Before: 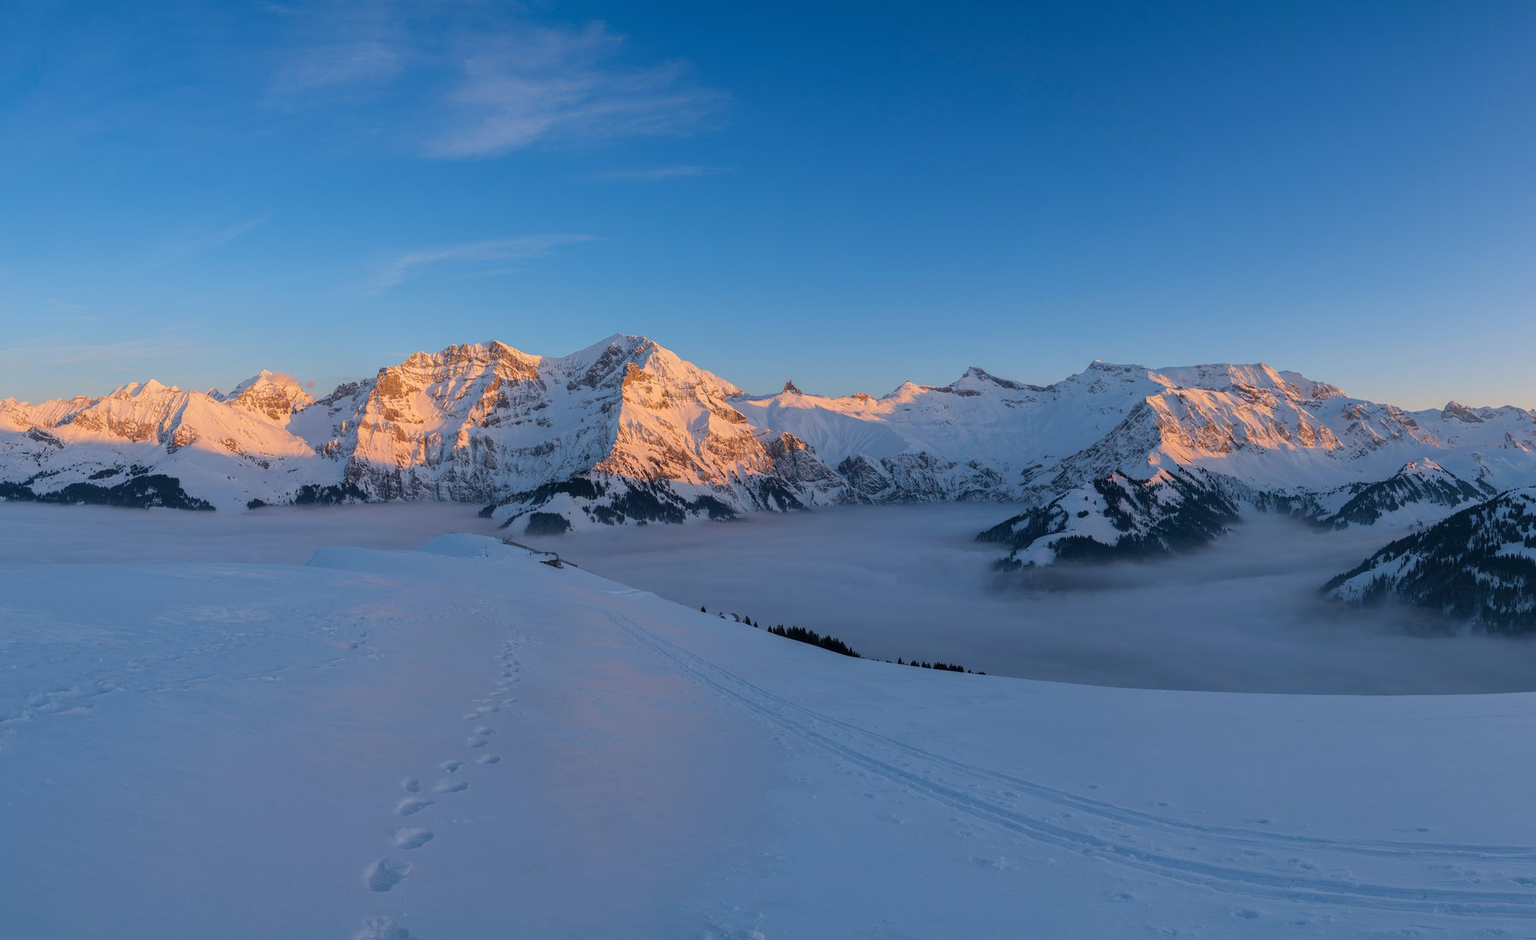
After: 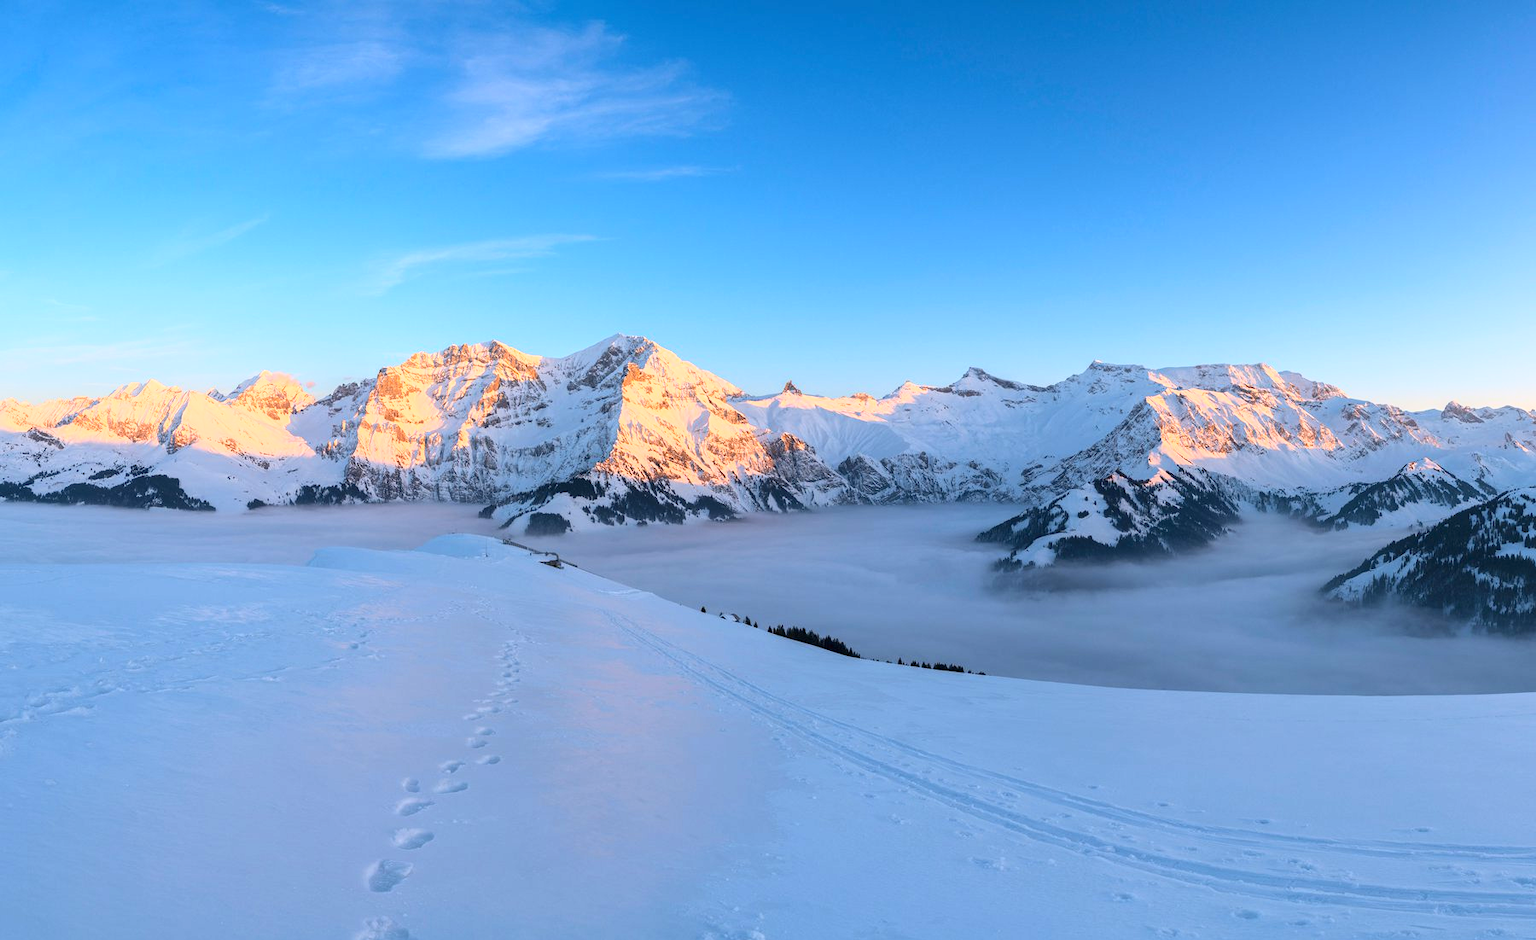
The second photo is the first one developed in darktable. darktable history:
base curve: curves: ch0 [(0, 0) (0.495, 0.917) (1, 1)]
